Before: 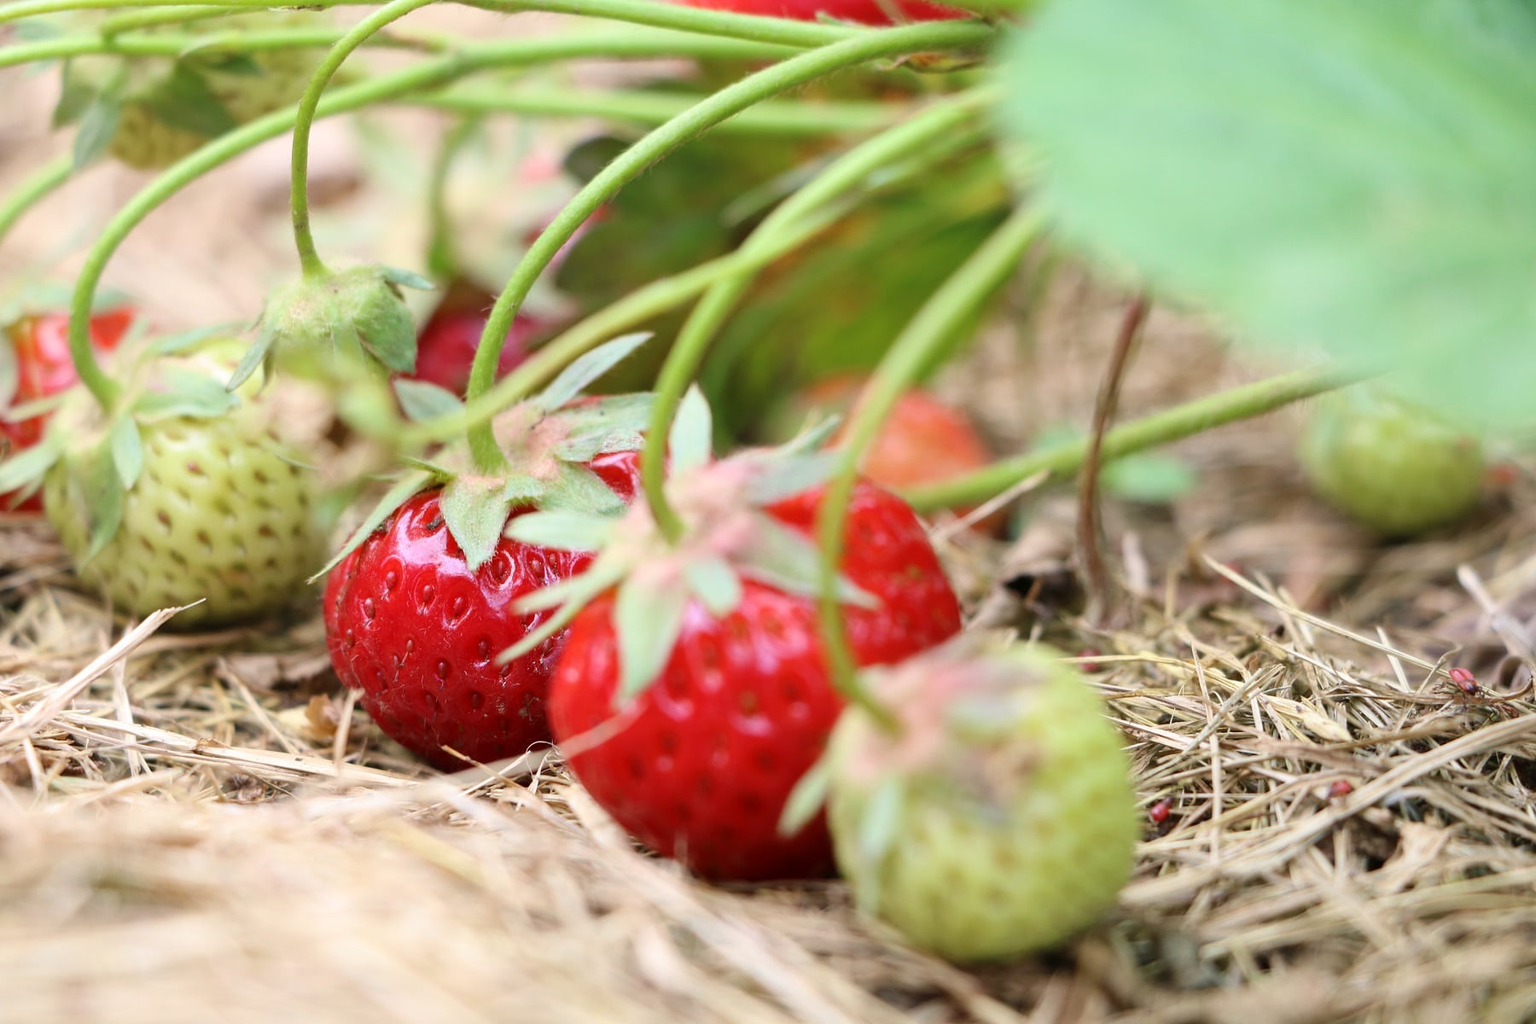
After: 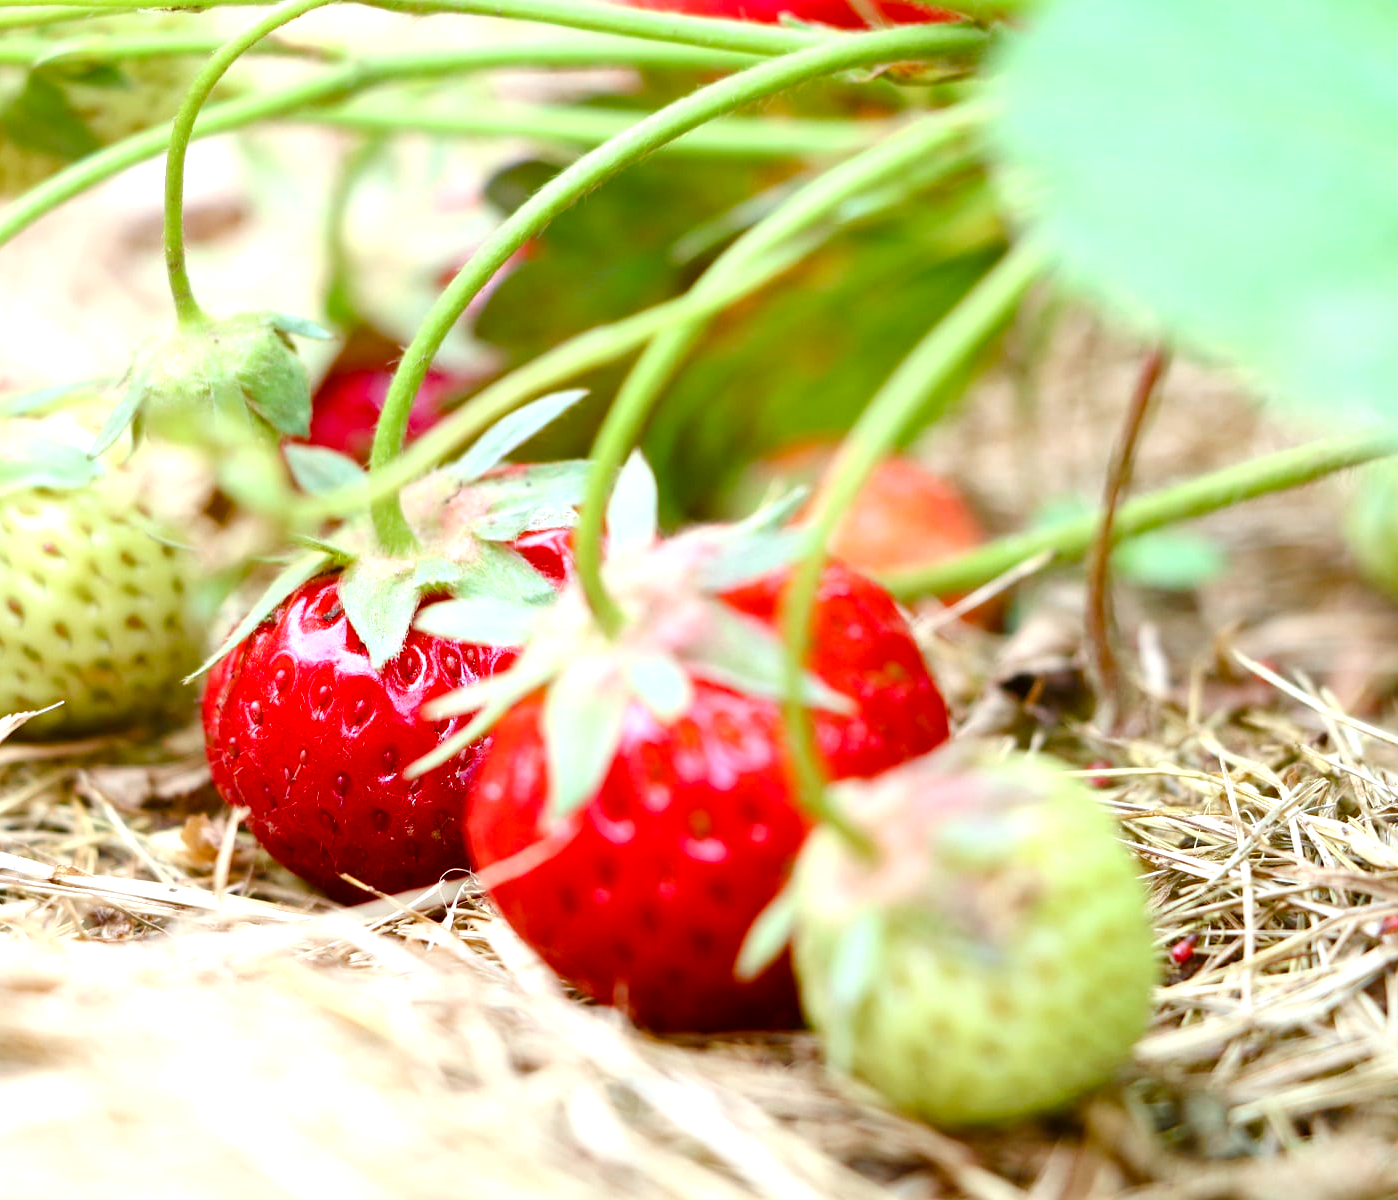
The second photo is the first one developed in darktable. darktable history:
crop: left 9.883%, right 12.435%
exposure: exposure 0.608 EV, compensate exposure bias true, compensate highlight preservation false
color balance rgb: perceptual saturation grading › global saturation 43.781%, perceptual saturation grading › highlights -50.42%, perceptual saturation grading › shadows 30.426%, global vibrance 20%
color correction: highlights a* -4.91, highlights b* -3.65, shadows a* 4.14, shadows b* 4.26
